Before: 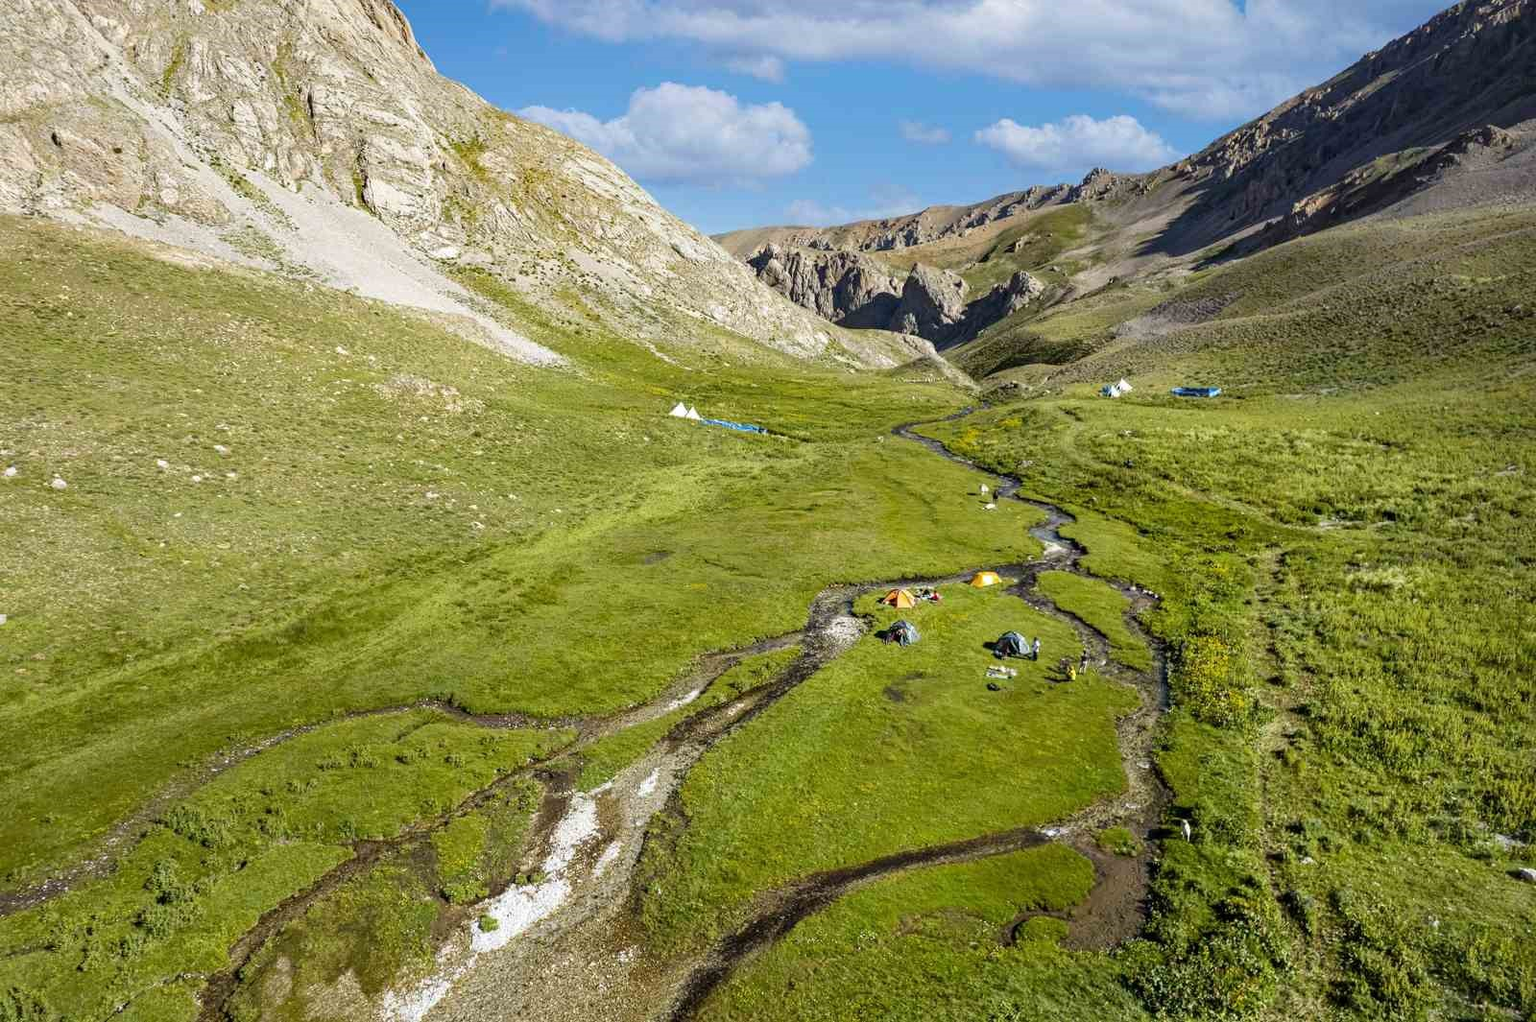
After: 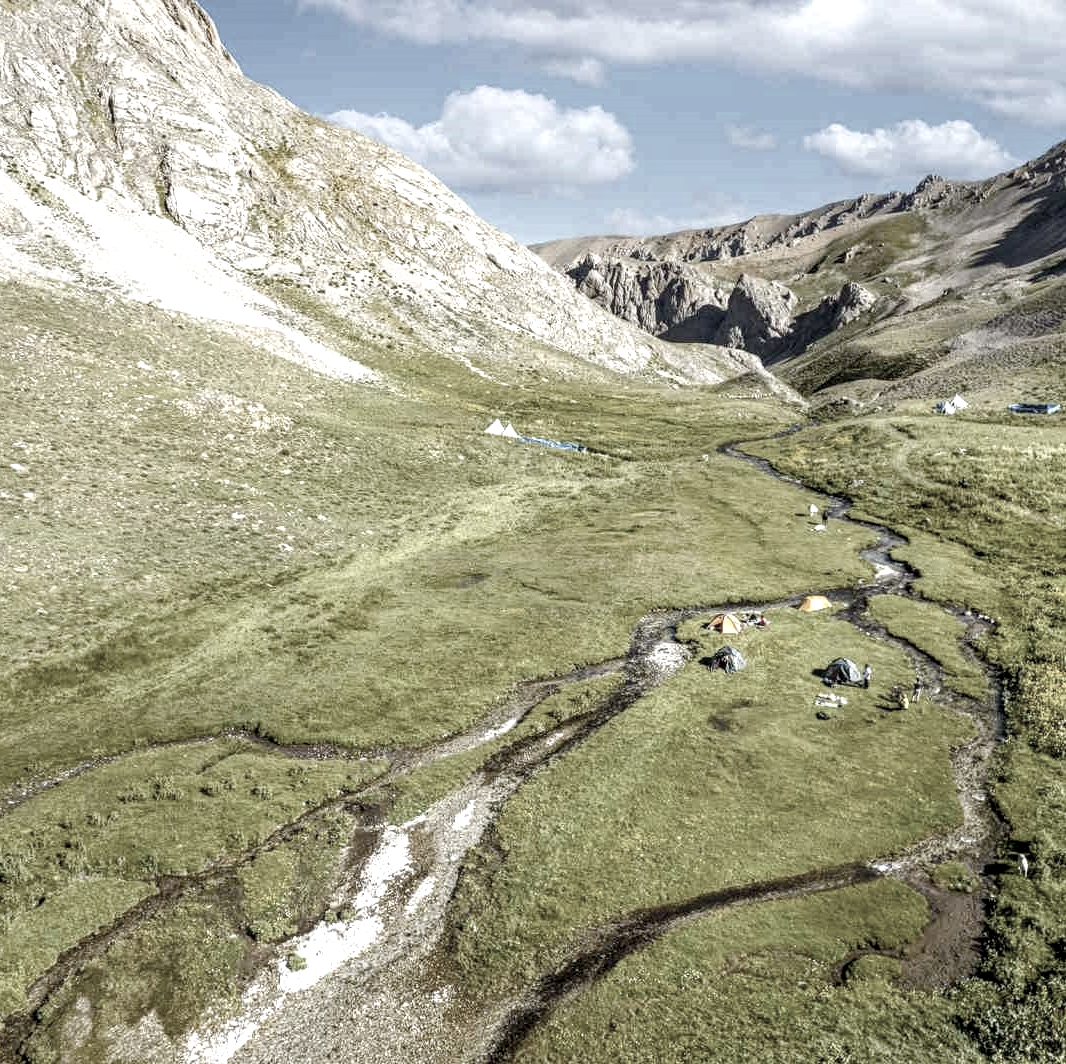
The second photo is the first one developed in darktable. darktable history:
exposure: black level correction 0.001, exposure 0.499 EV, compensate highlight preservation false
crop and rotate: left 13.339%, right 20.014%
color correction: highlights b* 0.021, saturation 0.336
color balance rgb: shadows lift › luminance -9.784%, perceptual saturation grading › global saturation 20%, perceptual saturation grading › highlights -24.734%, perceptual saturation grading › shadows 50.111%, global vibrance 14.791%
local contrast: on, module defaults
tone equalizer: on, module defaults
